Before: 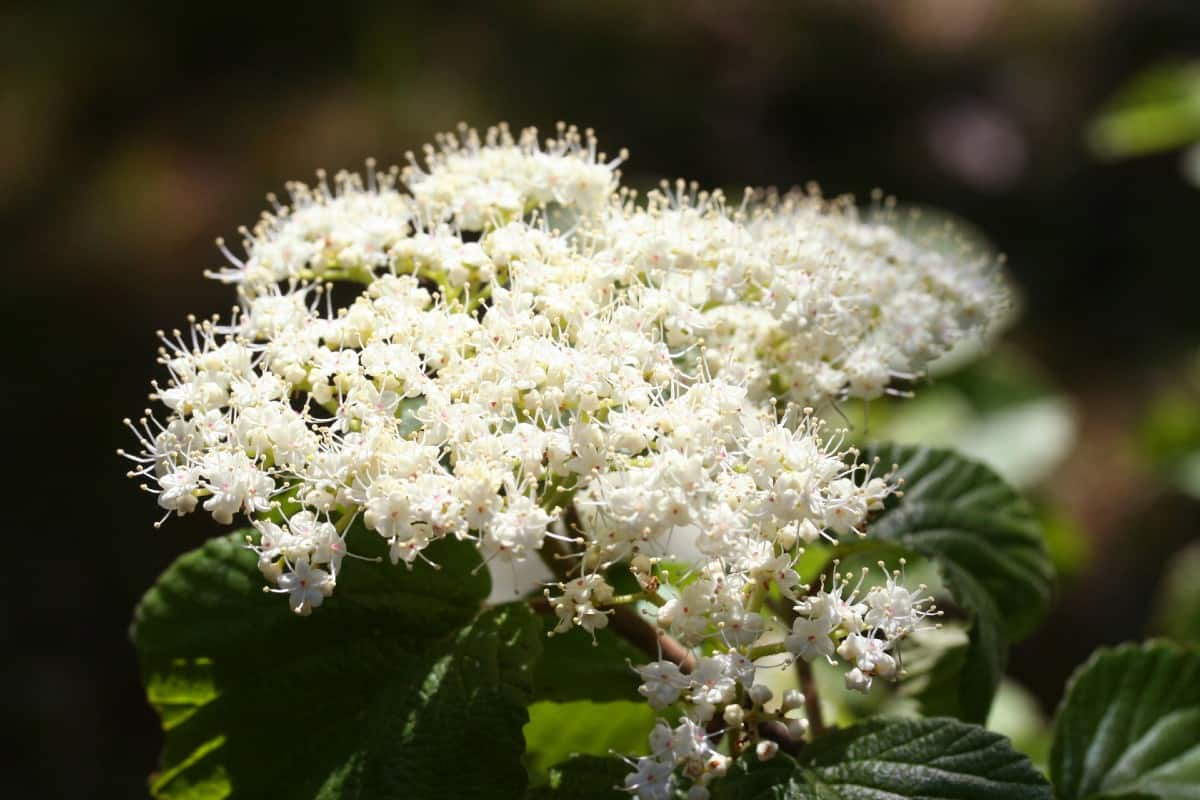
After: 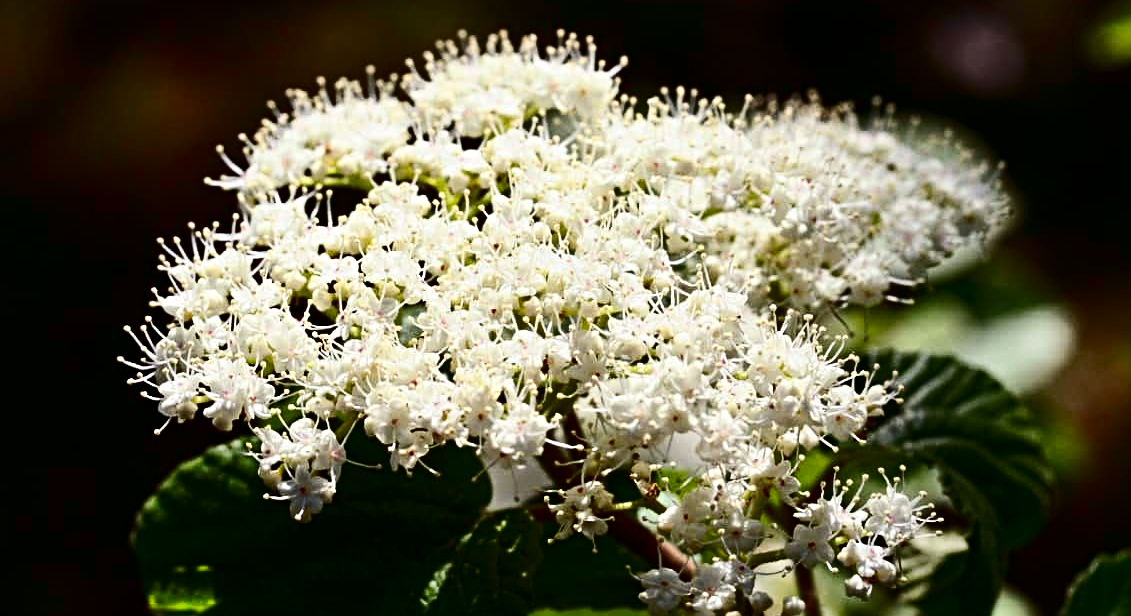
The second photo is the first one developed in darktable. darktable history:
sharpen: radius 4.883
shadows and highlights: shadows 43.71, white point adjustment -1.46, soften with gaussian
crop and rotate: angle 0.03°, top 11.643%, right 5.651%, bottom 11.189%
contrast brightness saturation: contrast 0.24, brightness -0.24, saturation 0.14
